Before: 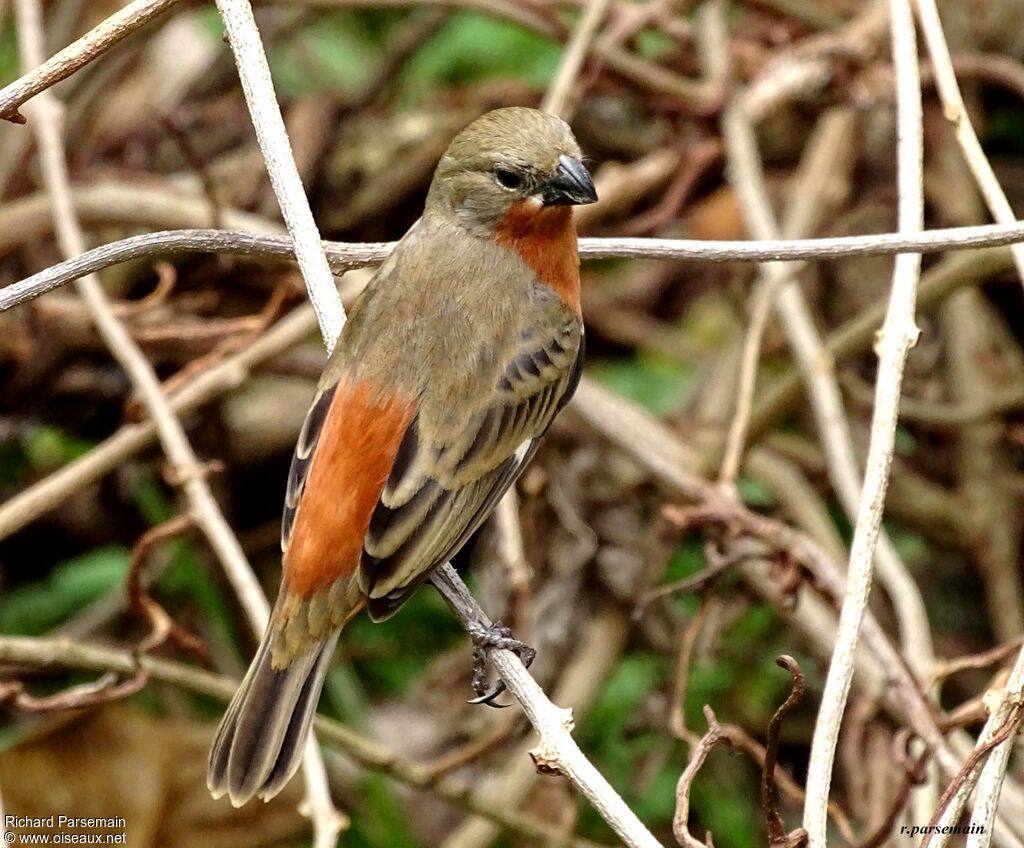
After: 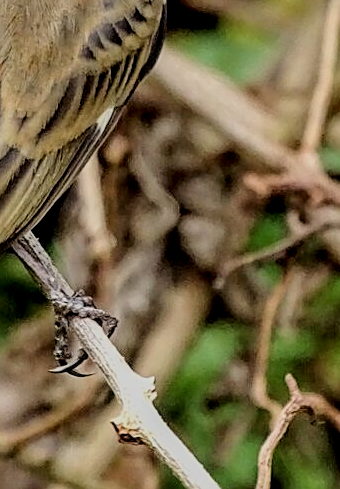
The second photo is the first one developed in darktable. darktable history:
crop: left 40.865%, top 39.077%, right 25.918%, bottom 3.144%
shadows and highlights: low approximation 0.01, soften with gaussian
sharpen: on, module defaults
local contrast: on, module defaults
filmic rgb: middle gray luminance 29.85%, black relative exposure -8.95 EV, white relative exposure 6.98 EV, target black luminance 0%, hardness 2.92, latitude 2.98%, contrast 0.96, highlights saturation mix 3.64%, shadows ↔ highlights balance 11.83%, color science v6 (2022)
